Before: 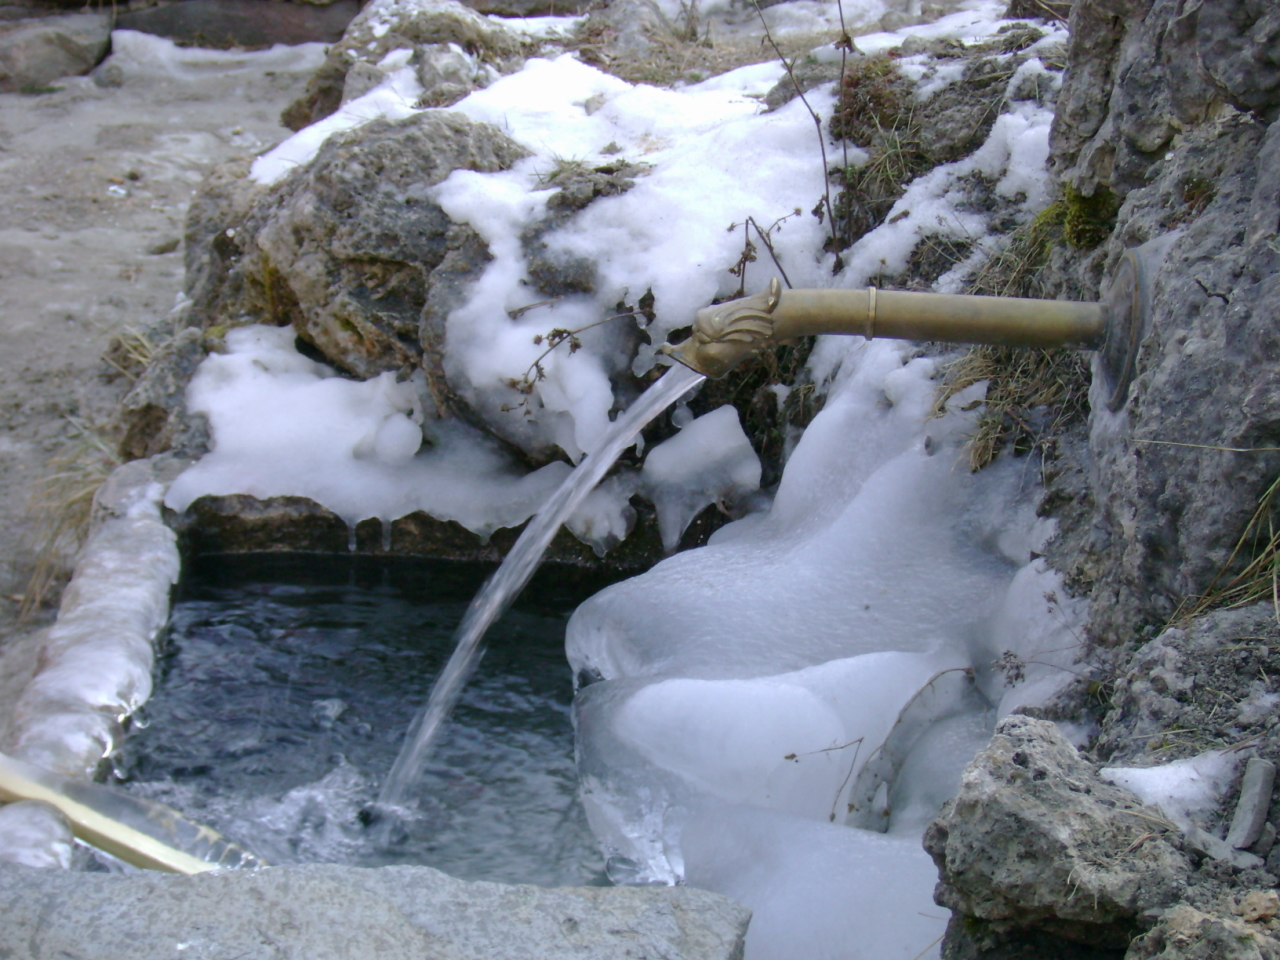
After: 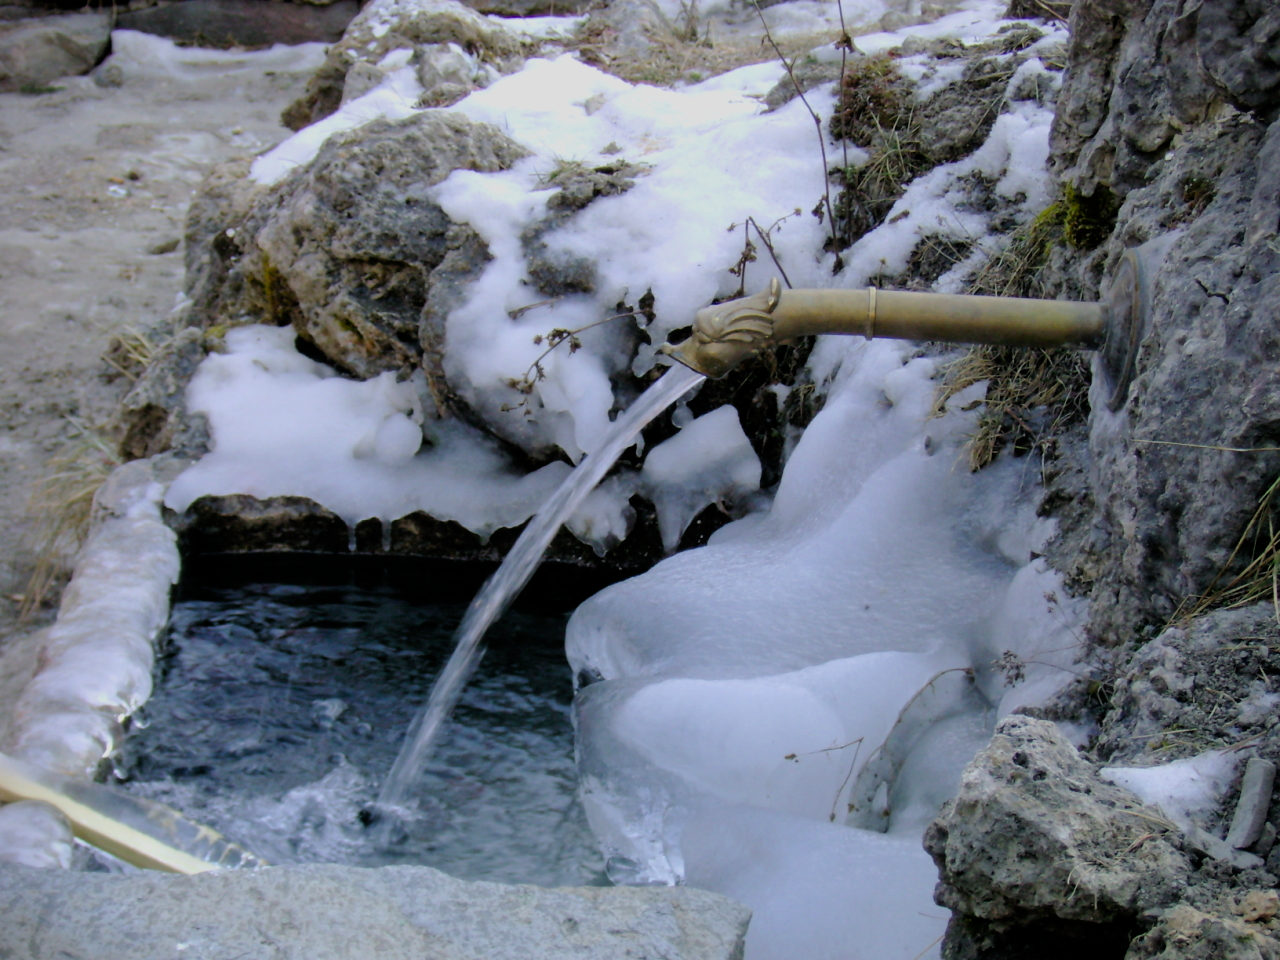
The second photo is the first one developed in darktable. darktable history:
filmic rgb: black relative exposure -7.72 EV, white relative exposure 4.39 EV, target black luminance 0%, hardness 3.75, latitude 50.78%, contrast 1.077, highlights saturation mix 8.71%, shadows ↔ highlights balance -0.238%, color science v5 (2021), iterations of high-quality reconstruction 0, contrast in shadows safe, contrast in highlights safe
vignetting: fall-off start 99.59%, saturation 0
